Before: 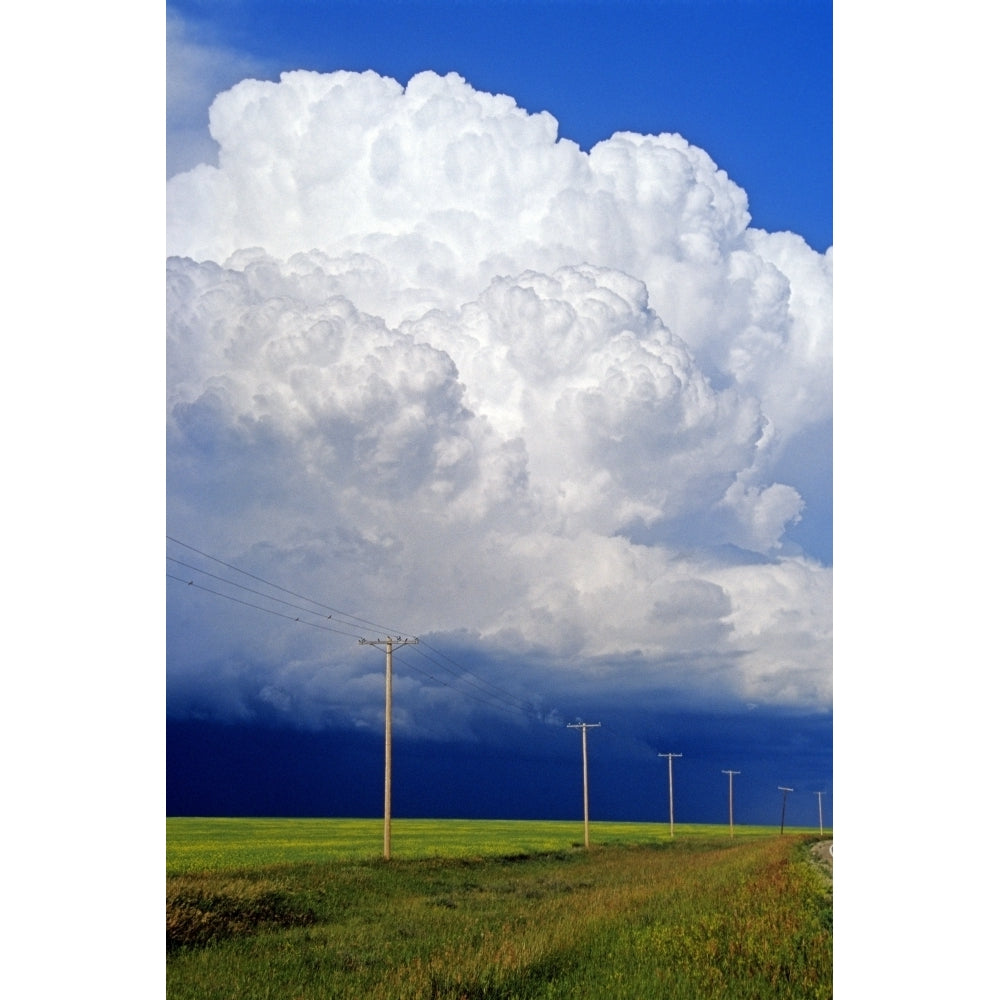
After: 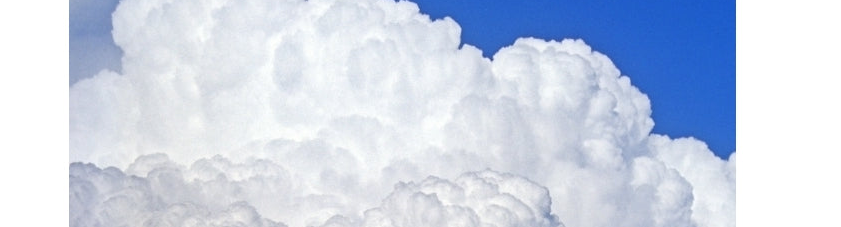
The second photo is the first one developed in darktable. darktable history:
crop and rotate: left 9.702%, top 9.463%, right 6.159%, bottom 67.823%
